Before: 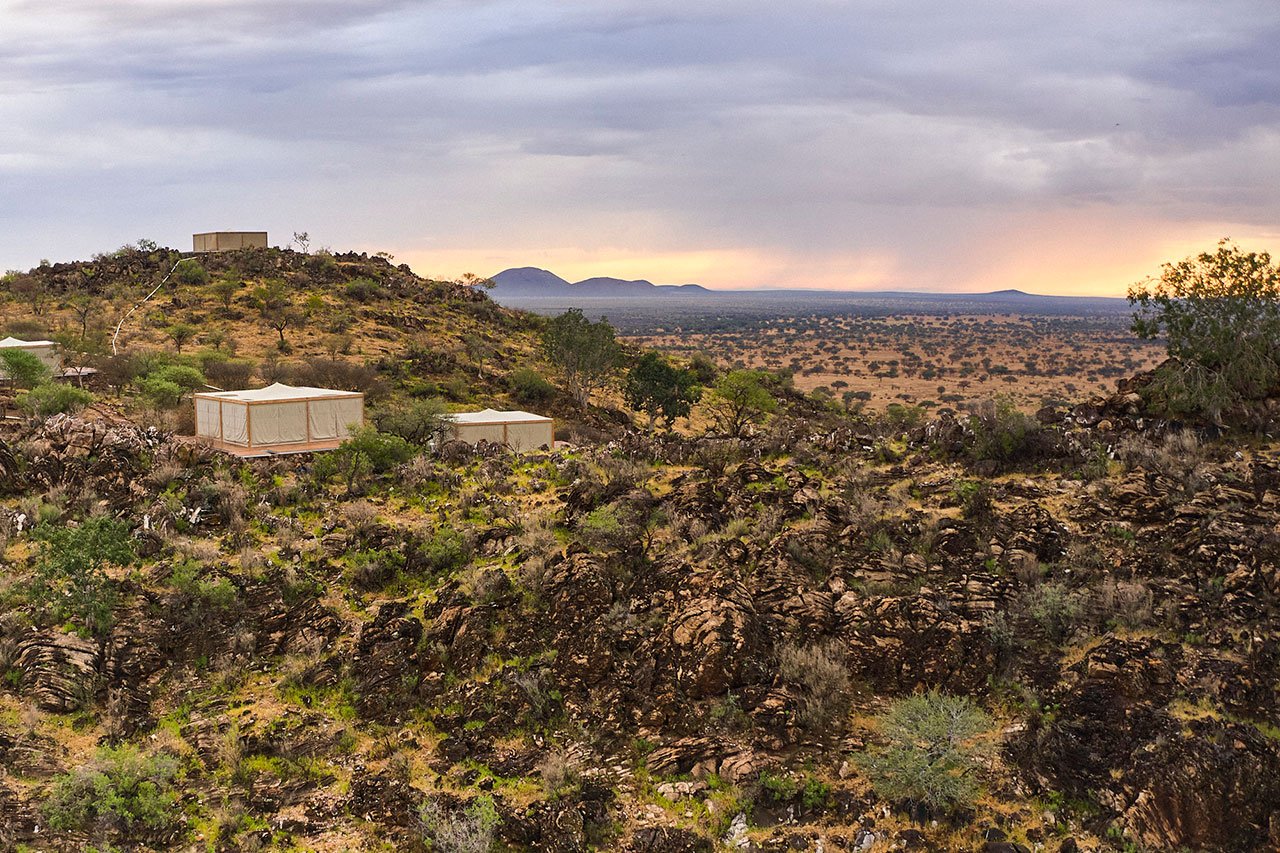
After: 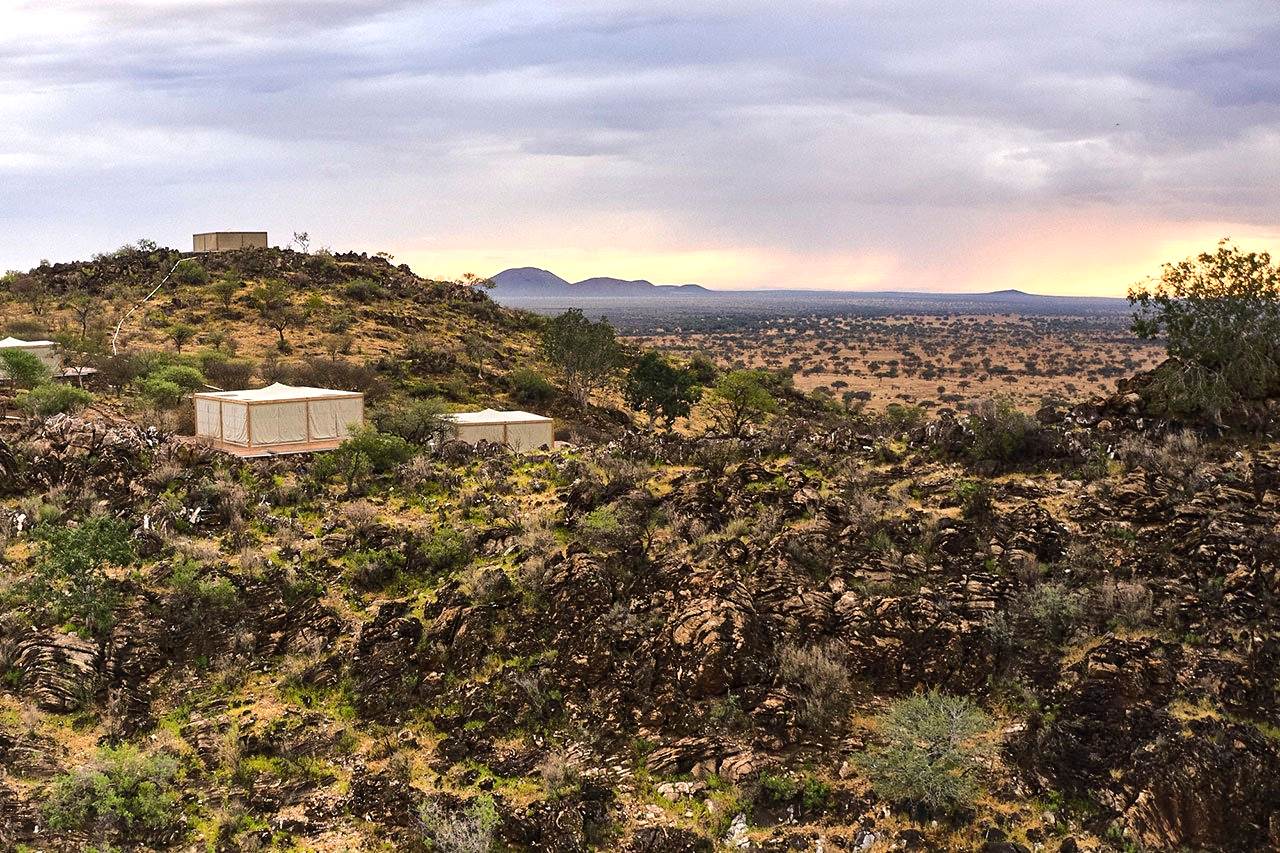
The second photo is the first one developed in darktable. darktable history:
contrast brightness saturation: saturation -0.046
tone equalizer: -8 EV -0.377 EV, -7 EV -0.394 EV, -6 EV -0.349 EV, -5 EV -0.237 EV, -3 EV 0.192 EV, -2 EV 0.332 EV, -1 EV 0.392 EV, +0 EV 0.44 EV, edges refinement/feathering 500, mask exposure compensation -1.57 EV, preserve details no
